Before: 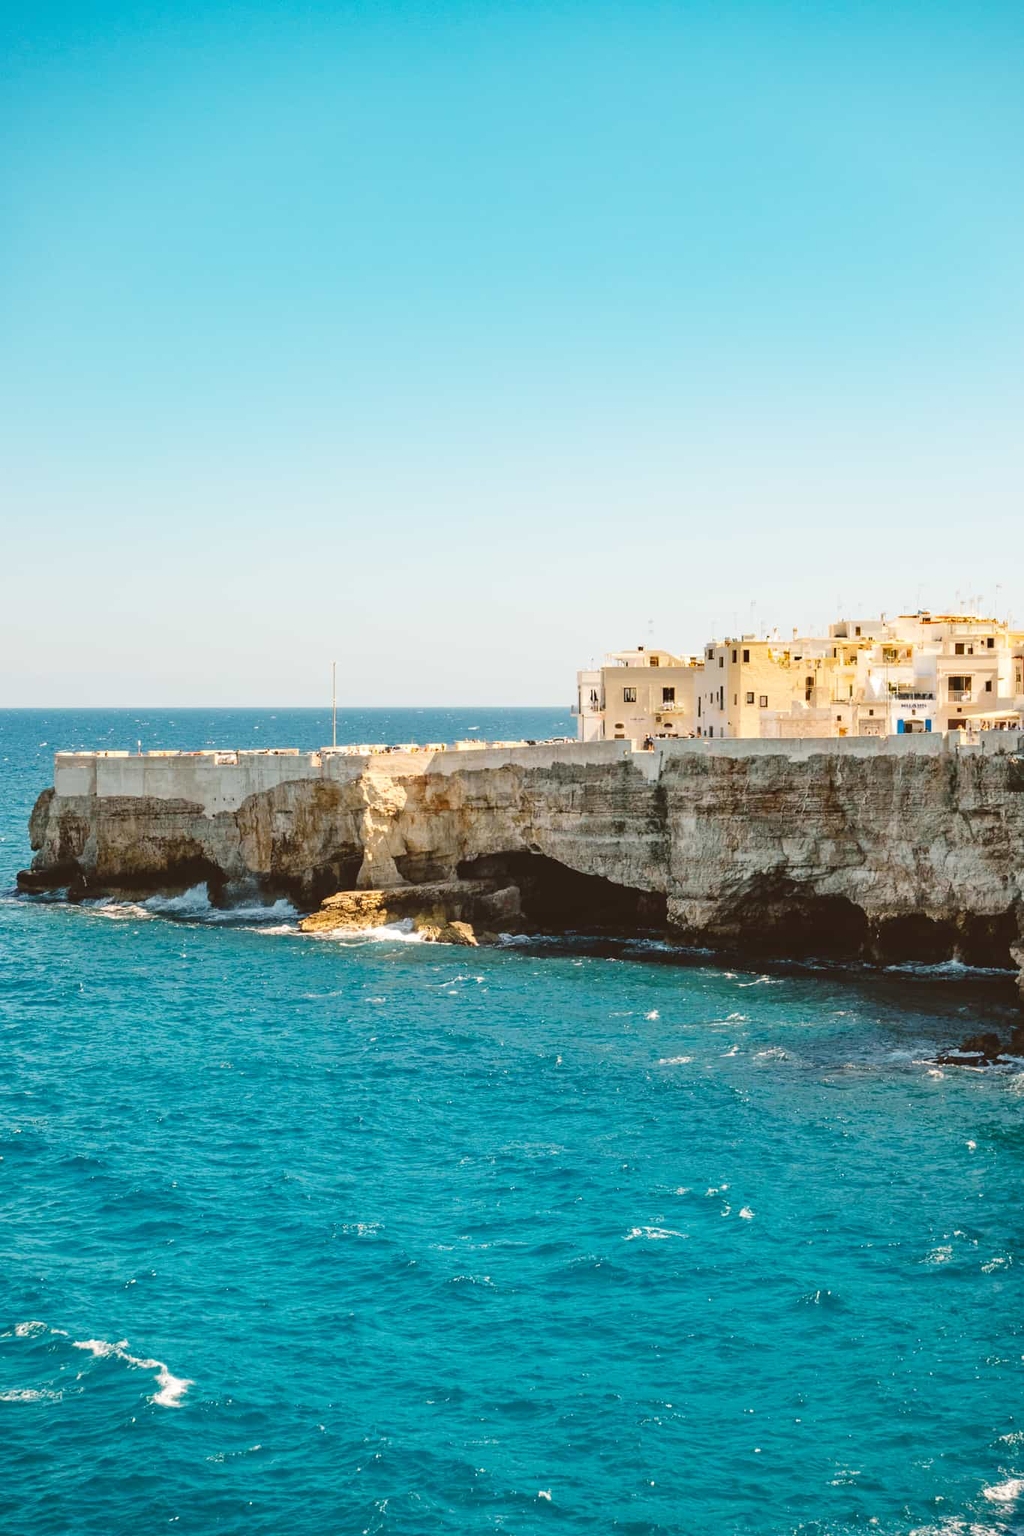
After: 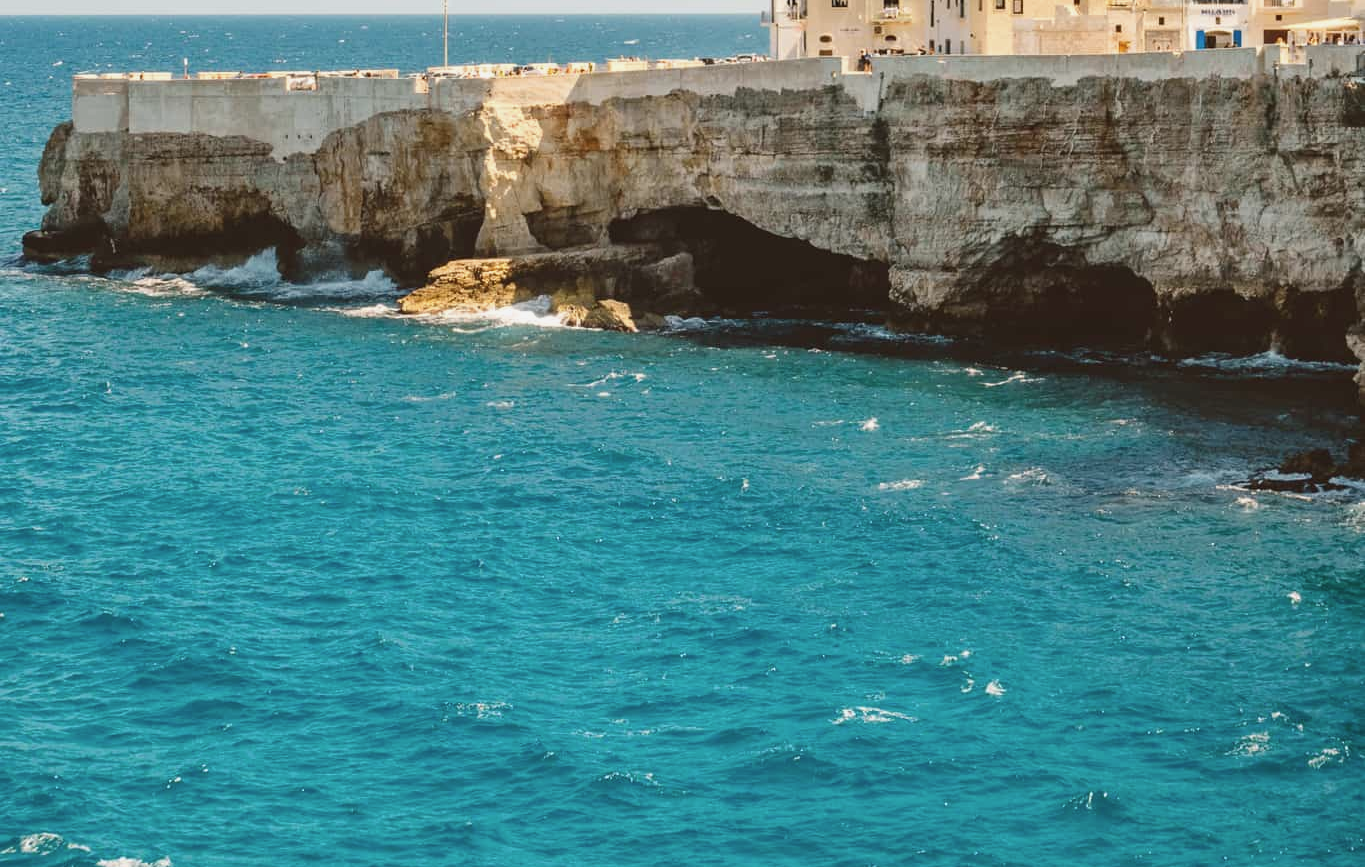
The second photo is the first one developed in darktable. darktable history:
contrast brightness saturation: contrast -0.071, brightness -0.034, saturation -0.115
crop: top 45.394%, bottom 12.256%
